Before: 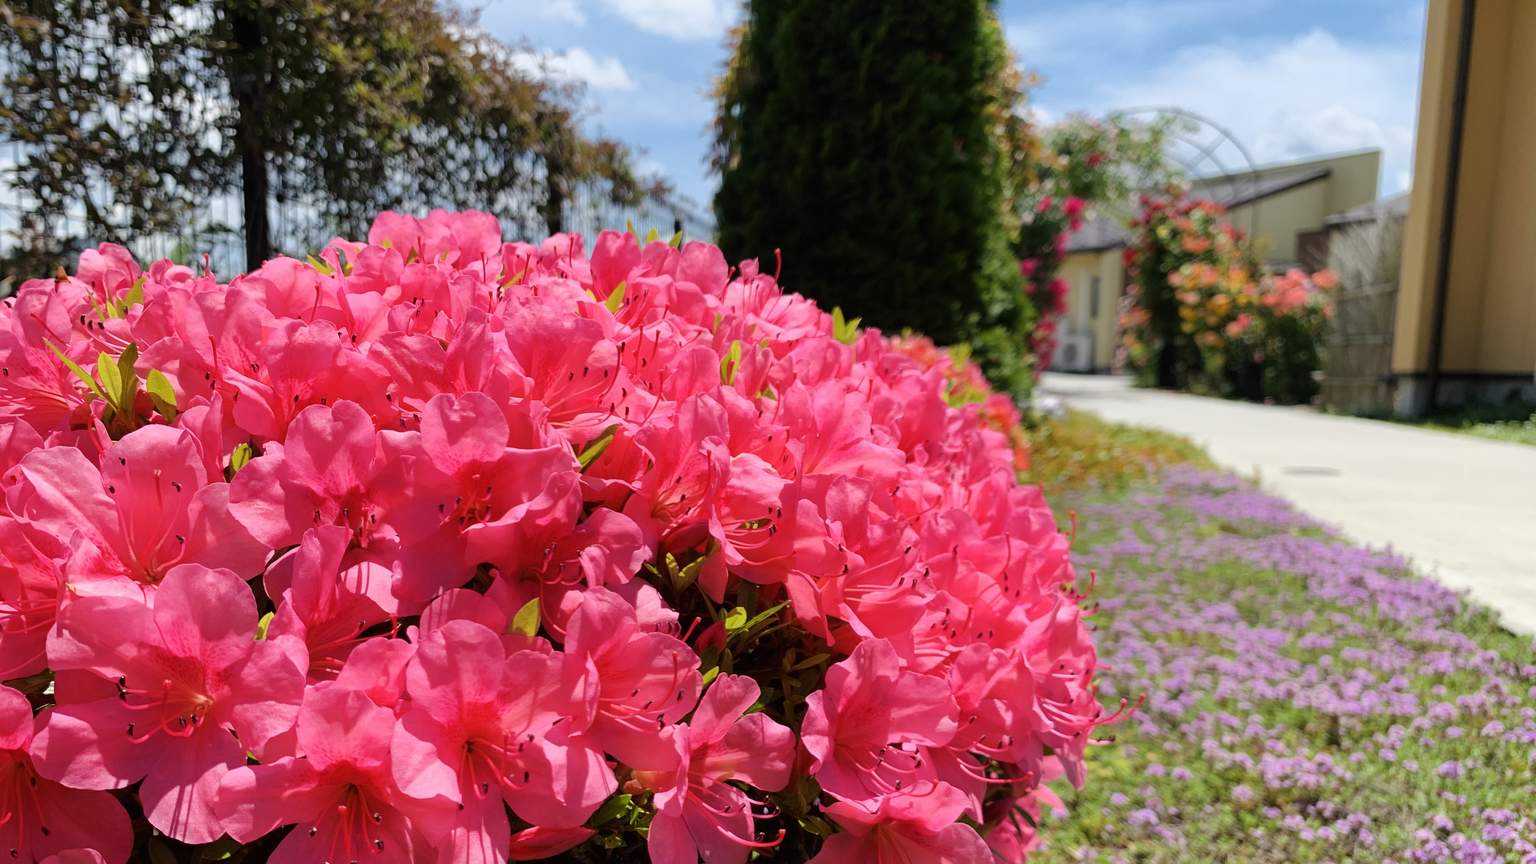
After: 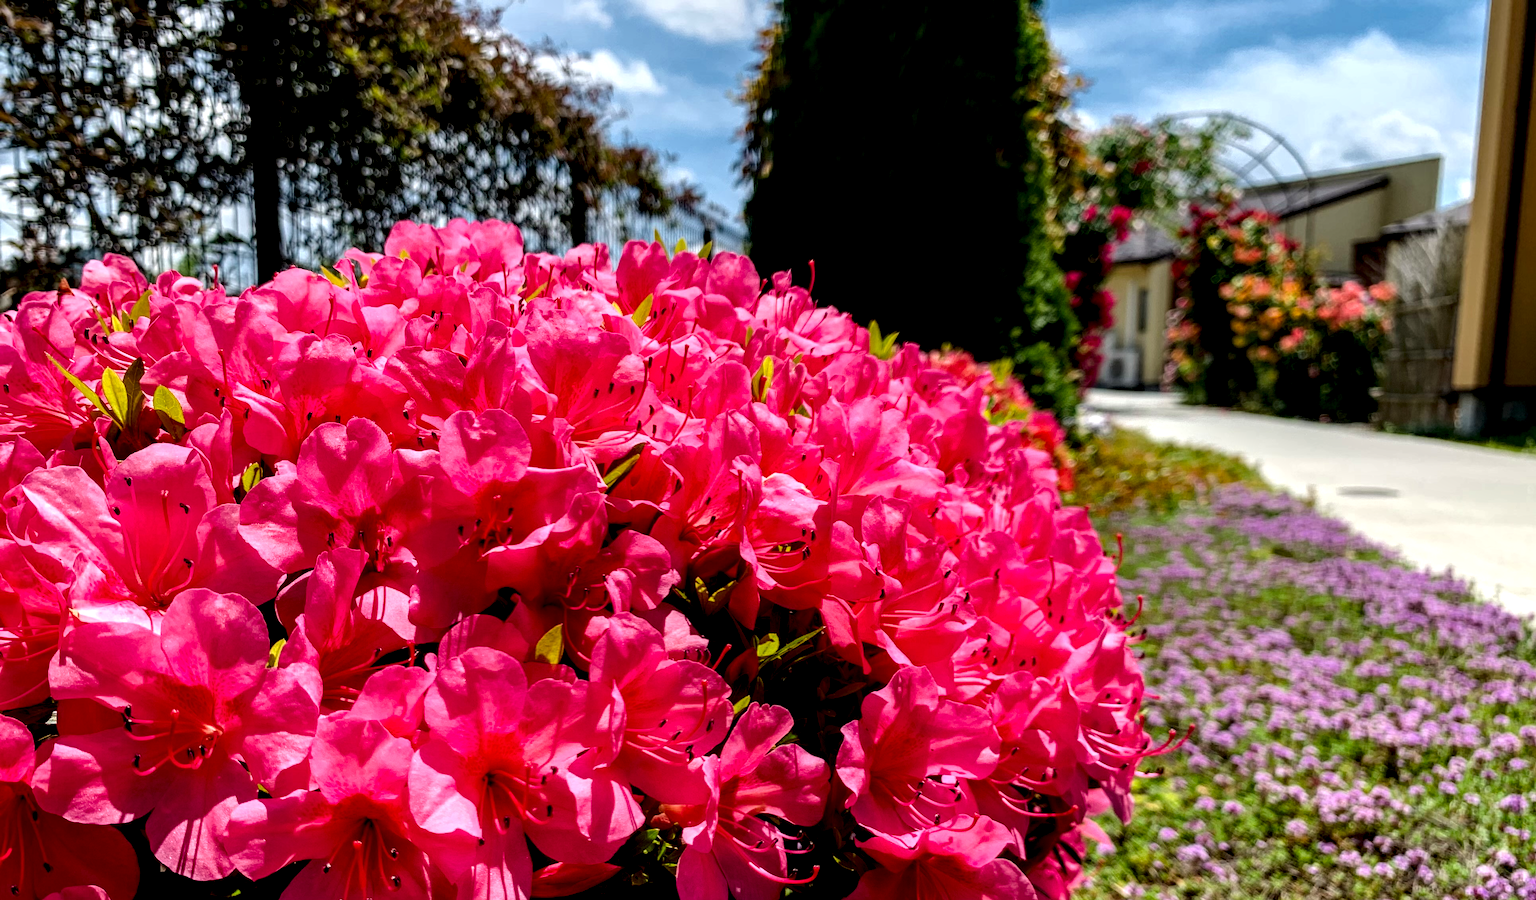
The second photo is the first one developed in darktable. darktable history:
contrast brightness saturation: contrast 0.07, brightness -0.14, saturation 0.11
crop: right 4.126%, bottom 0.031%
local contrast: highlights 19%, detail 186%
